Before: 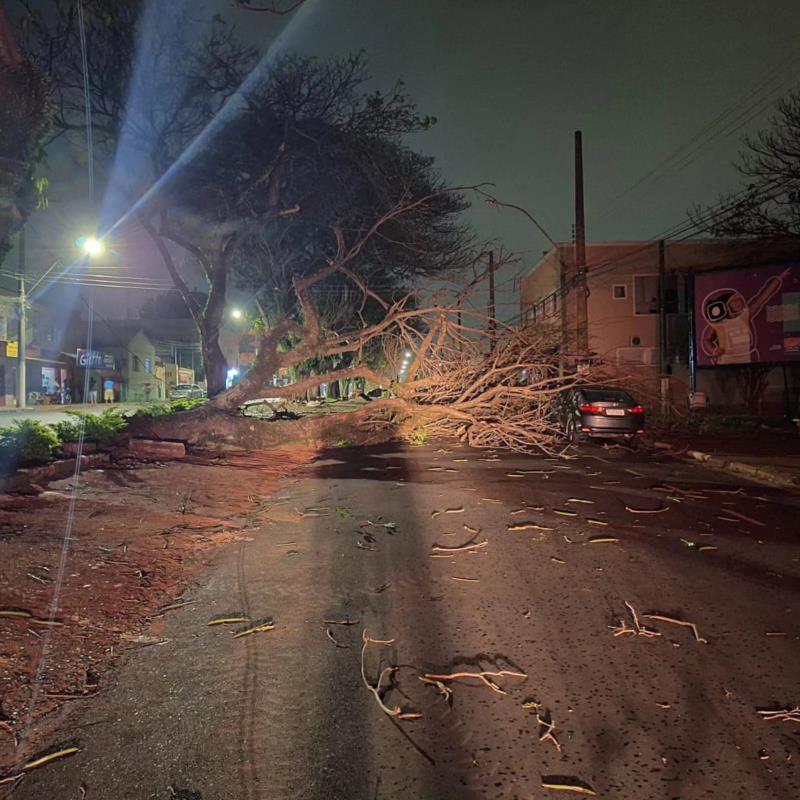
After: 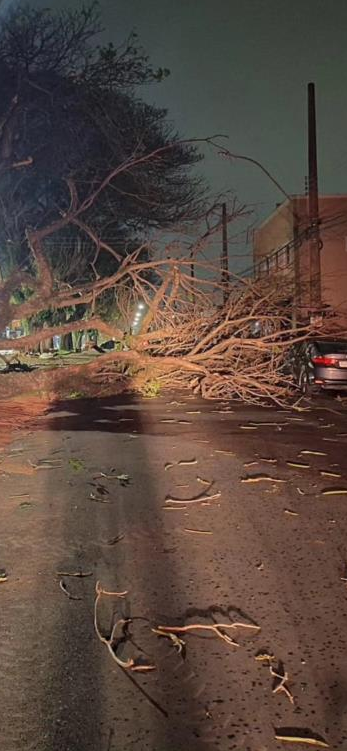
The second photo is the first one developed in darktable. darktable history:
base curve: preserve colors none
crop: left 33.452%, top 6.025%, right 23.155%
